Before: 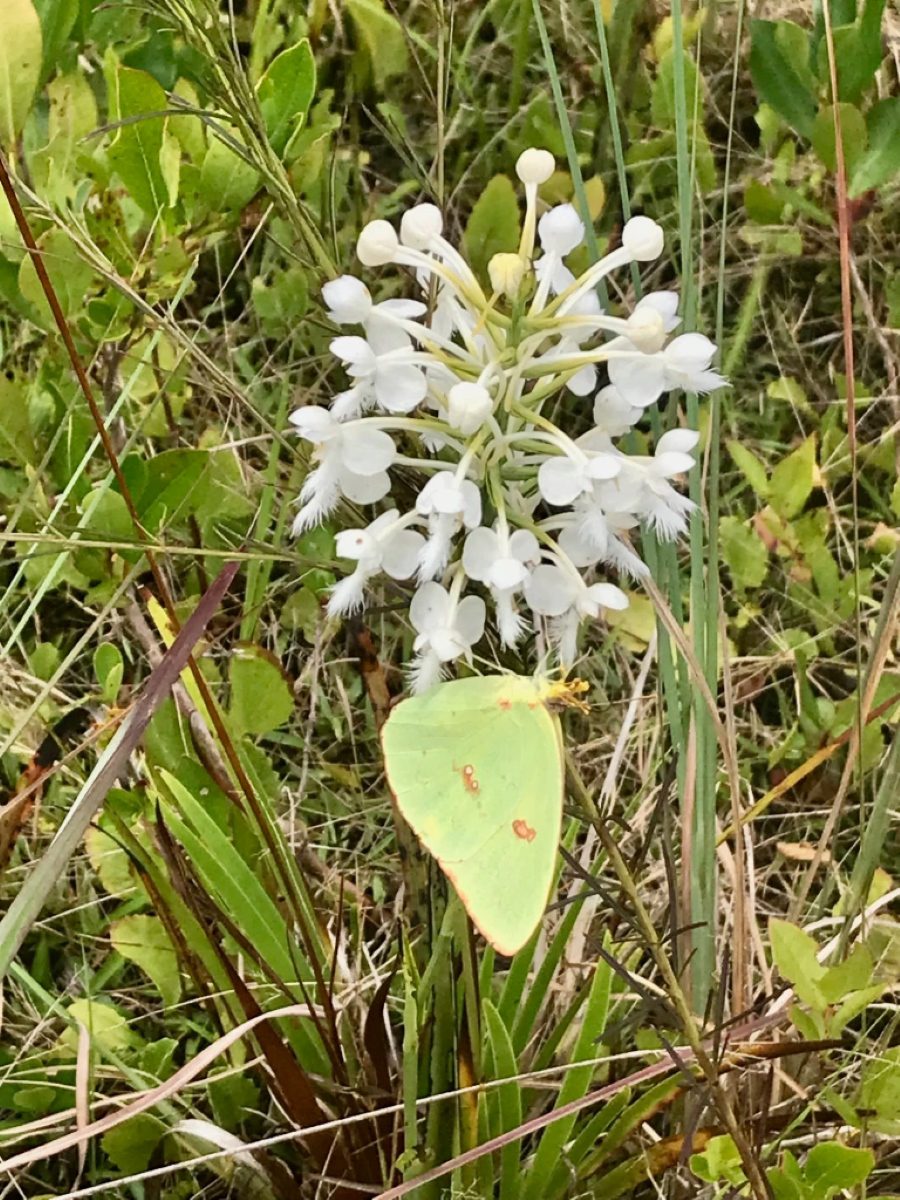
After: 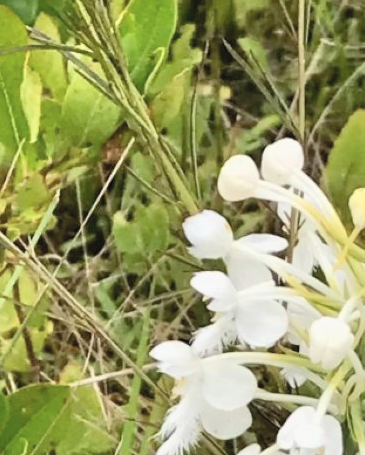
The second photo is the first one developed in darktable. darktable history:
crop: left 15.452%, top 5.459%, right 43.956%, bottom 56.62%
contrast brightness saturation: contrast 0.14, brightness 0.21
